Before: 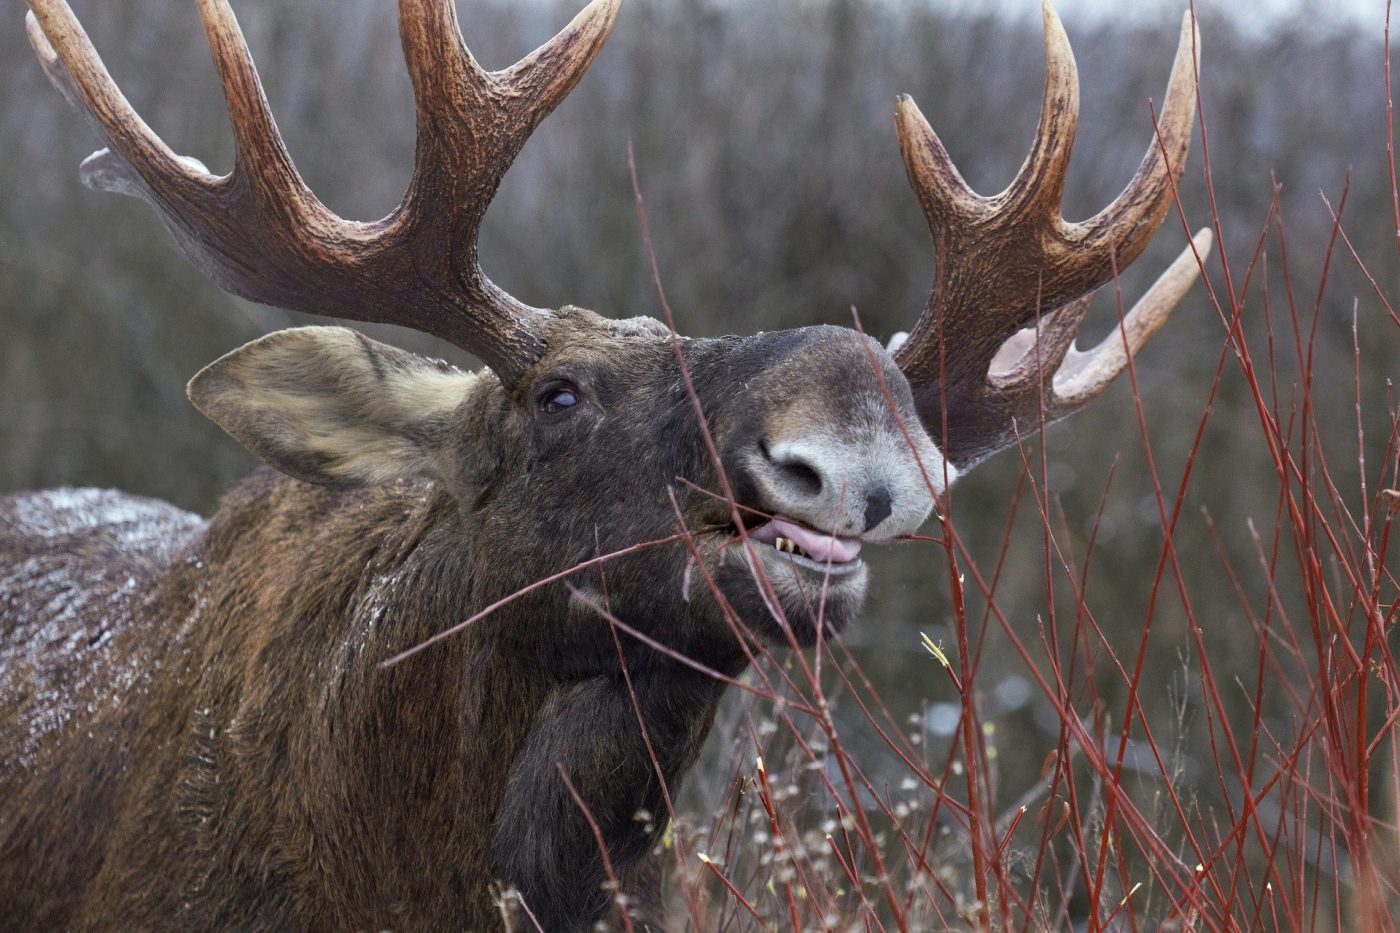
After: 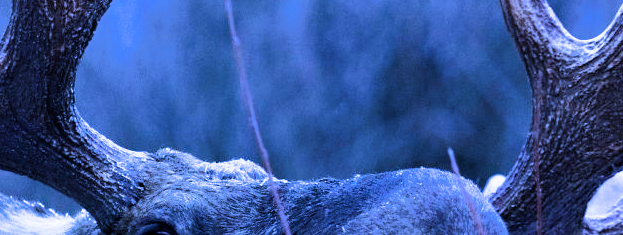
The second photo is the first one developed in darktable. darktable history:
filmic rgb: black relative exposure -8.25 EV, white relative exposure 2.23 EV, threshold 5.94 EV, hardness 7.12, latitude 85.3%, contrast 1.705, highlights saturation mix -3.25%, shadows ↔ highlights balance -3.06%, iterations of high-quality reconstruction 0, enable highlight reconstruction true
color calibration: illuminant as shot in camera, x 0.483, y 0.432, temperature 2431.57 K
crop: left 28.824%, top 16.833%, right 26.632%, bottom 57.962%
shadows and highlights: soften with gaussian
